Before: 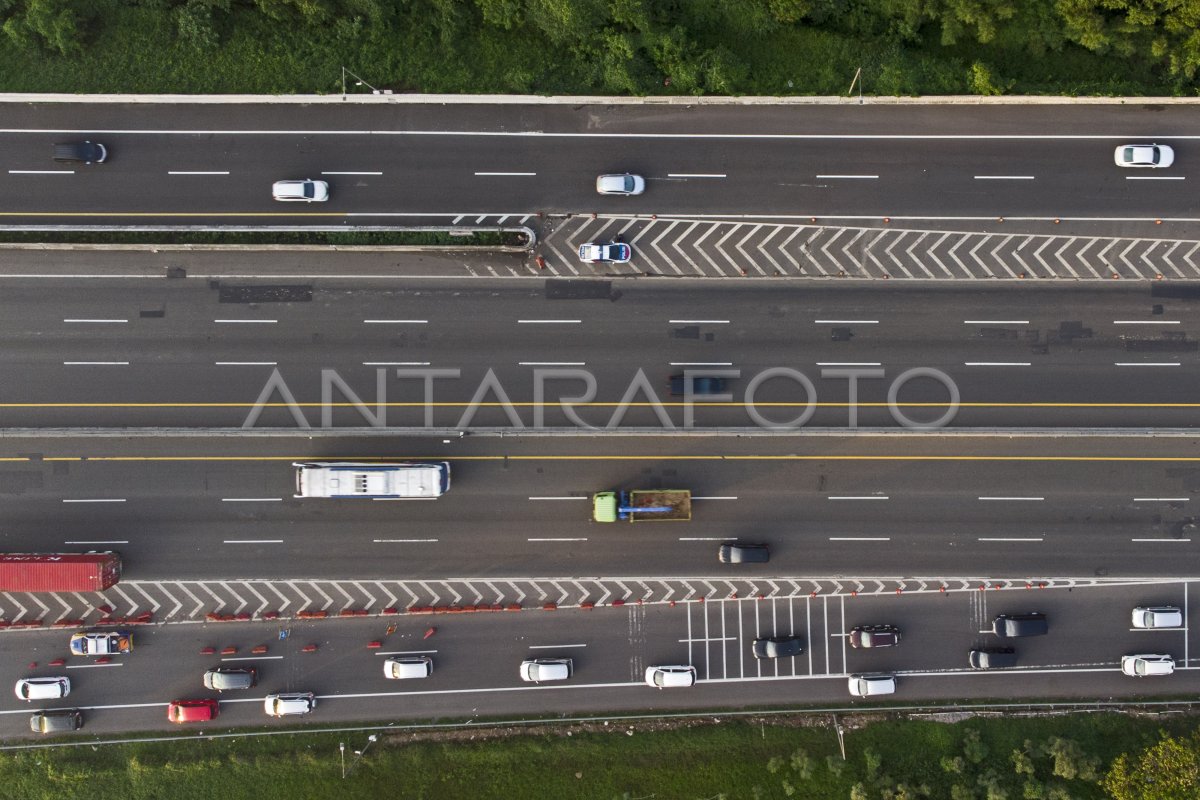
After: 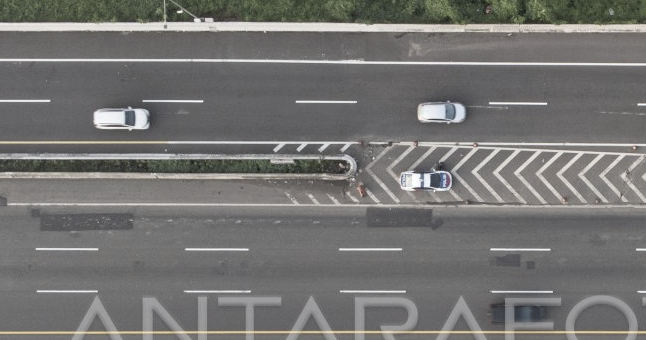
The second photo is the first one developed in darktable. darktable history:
contrast brightness saturation: brightness 0.181, saturation -0.505
color zones: curves: ch1 [(0, 0.679) (0.143, 0.647) (0.286, 0.261) (0.378, -0.011) (0.571, 0.396) (0.714, 0.399) (0.857, 0.406) (1, 0.679)], mix -121.54%
crop: left 14.969%, top 9.045%, right 31.186%, bottom 48.448%
